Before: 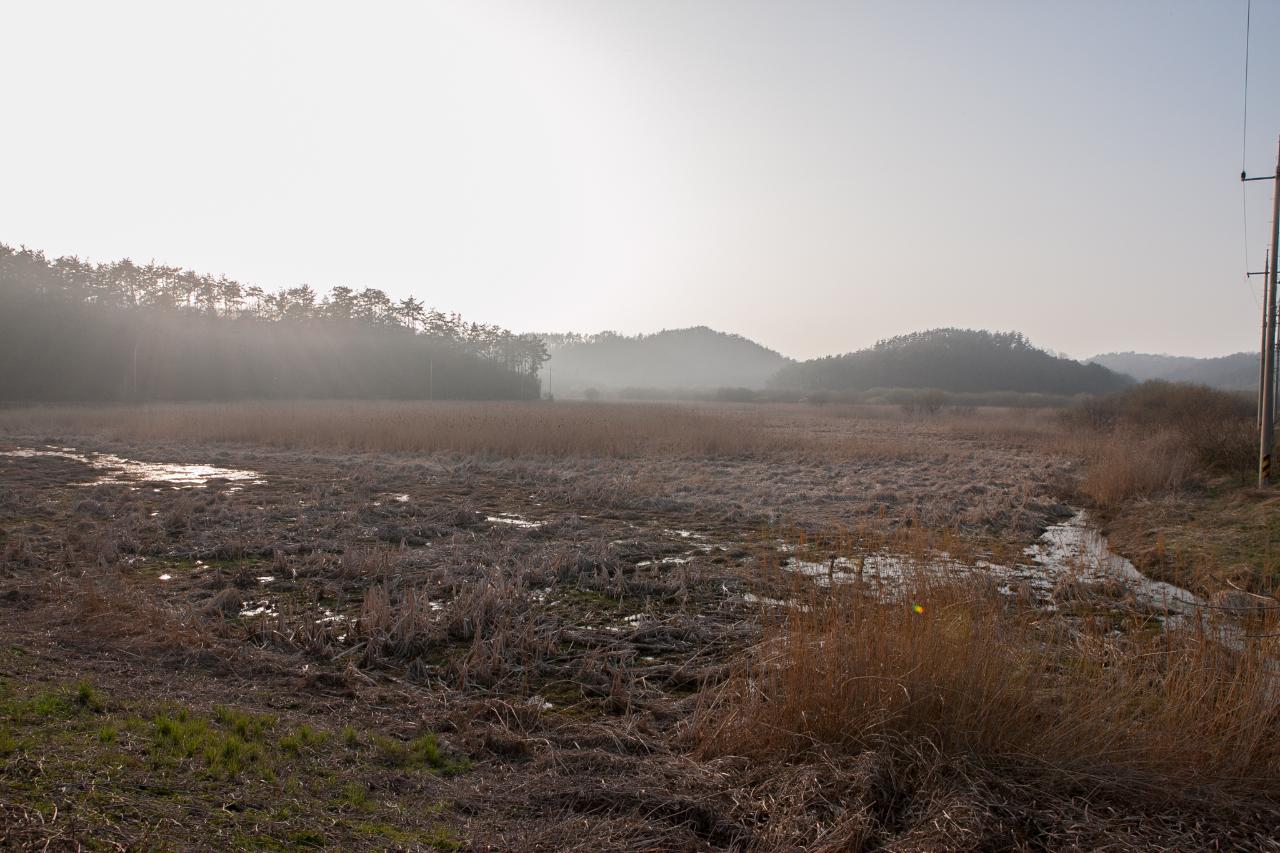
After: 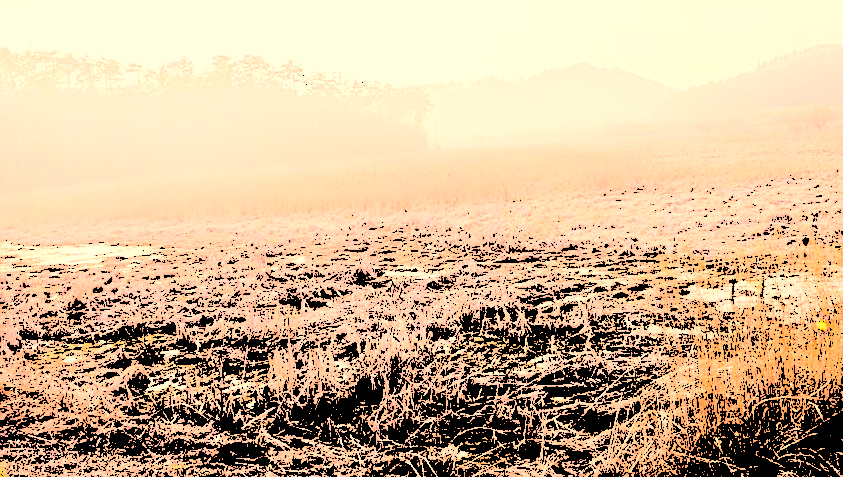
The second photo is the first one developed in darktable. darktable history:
levels: levels [0.246, 0.246, 0.506]
rotate and perspective: rotation -5°, crop left 0.05, crop right 0.952, crop top 0.11, crop bottom 0.89
exposure: black level correction 0.001, exposure 0.5 EV, compensate exposure bias true, compensate highlight preservation false
sharpen: radius 1.864, amount 0.398, threshold 1.271
graduated density: on, module defaults
filmic rgb: white relative exposure 3.85 EV, hardness 4.3
crop: left 6.488%, top 27.668%, right 24.183%, bottom 8.656%
color correction: highlights a* 40, highlights b* 40, saturation 0.69
